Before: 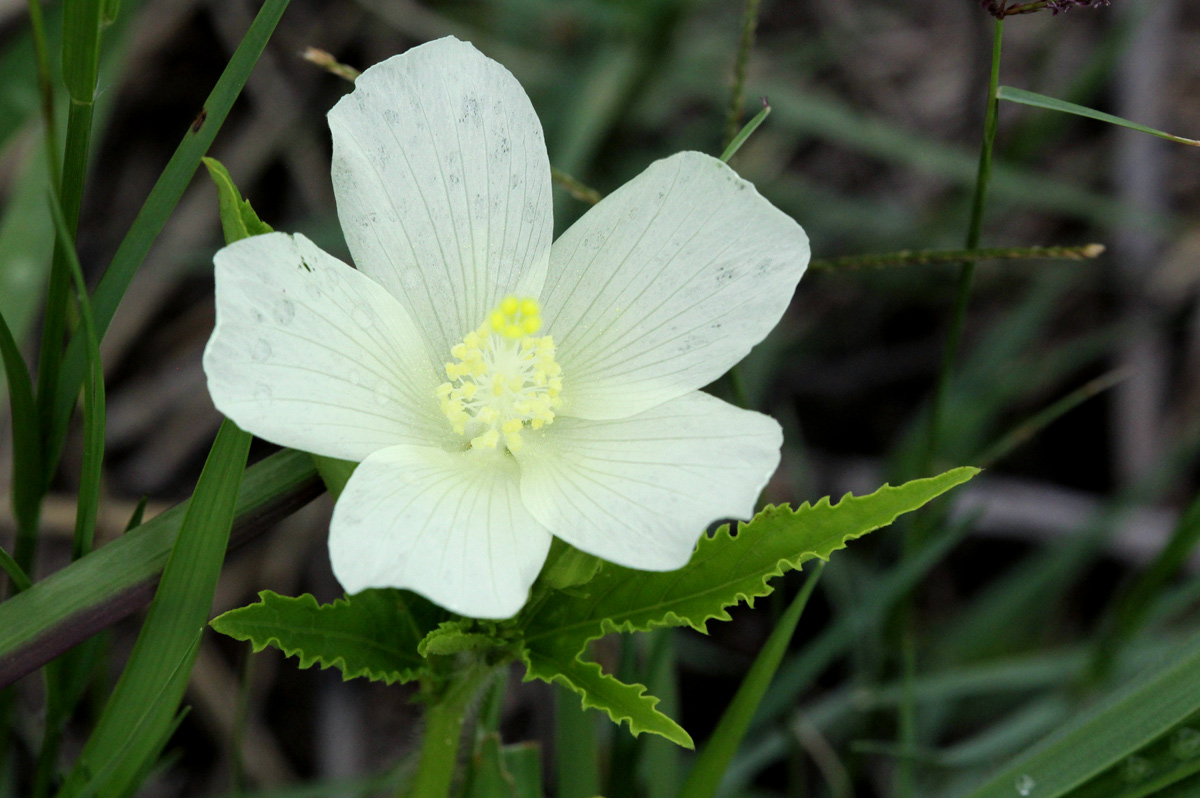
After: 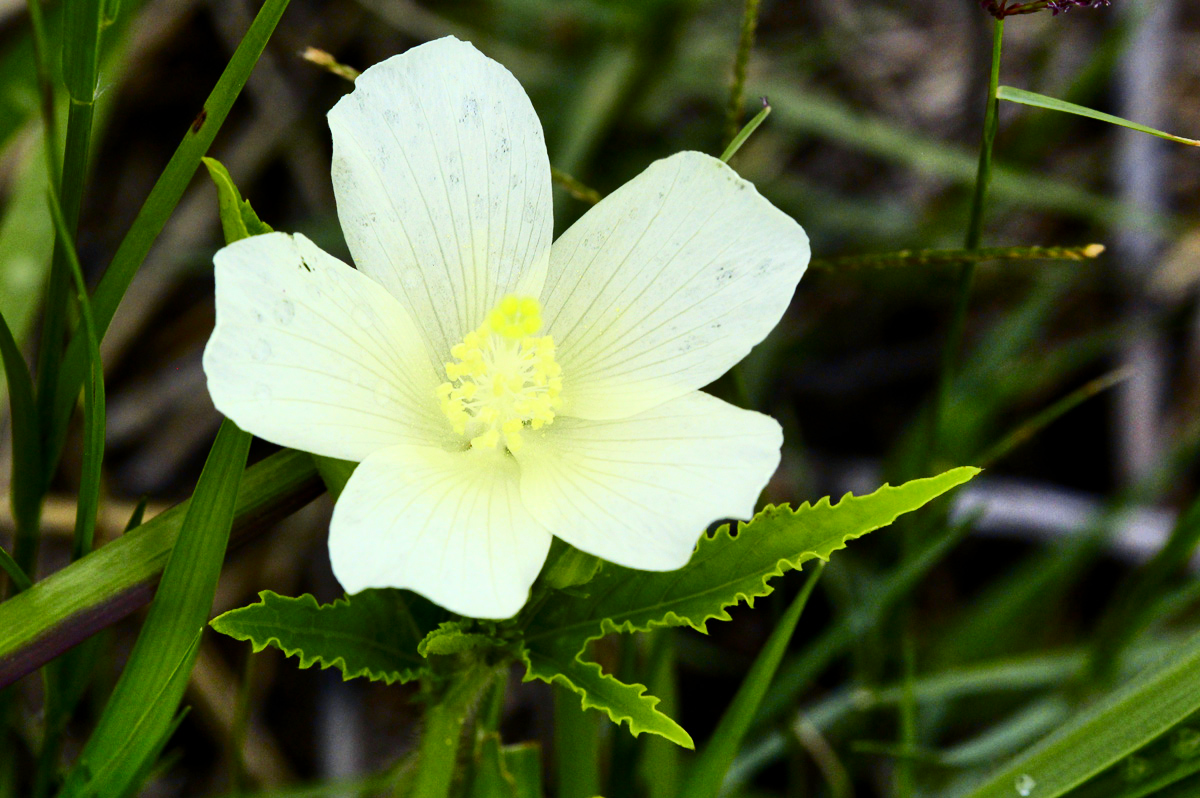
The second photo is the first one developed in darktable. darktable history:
shadows and highlights: highlights color adjustment 0%, low approximation 0.01, soften with gaussian
tone curve: curves: ch0 [(0, 0) (0.074, 0.04) (0.157, 0.1) (0.472, 0.515) (0.635, 0.731) (0.768, 0.878) (0.899, 0.969) (1, 1)]; ch1 [(0, 0) (0.08, 0.08) (0.3, 0.3) (0.5, 0.5) (0.539, 0.558) (0.586, 0.658) (0.69, 0.787) (0.92, 0.92) (1, 1)]; ch2 [(0, 0) (0.08, 0.08) (0.3, 0.3) (0.5, 0.5) (0.543, 0.597) (0.597, 0.679) (0.92, 0.92) (1, 1)], color space Lab, independent channels, preserve colors none
contrast brightness saturation: contrast 0.05
